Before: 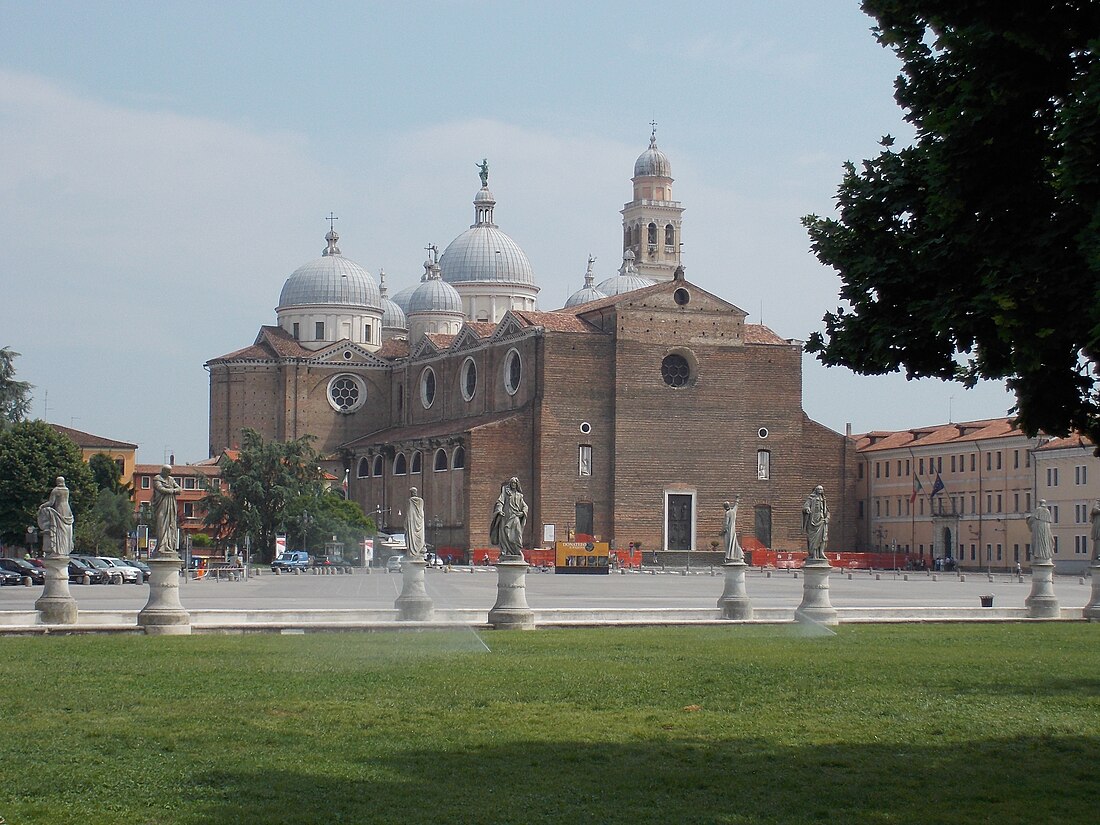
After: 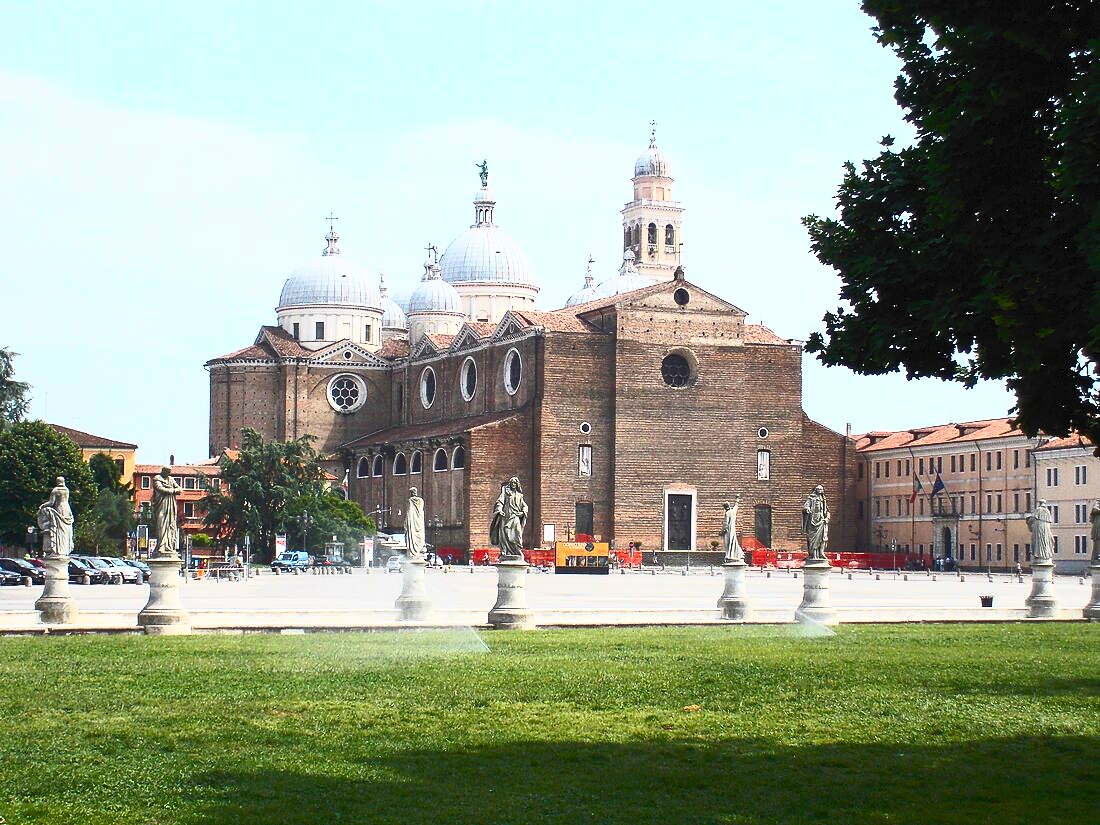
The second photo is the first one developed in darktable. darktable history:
contrast brightness saturation: contrast 0.816, brightness 0.596, saturation 0.594
